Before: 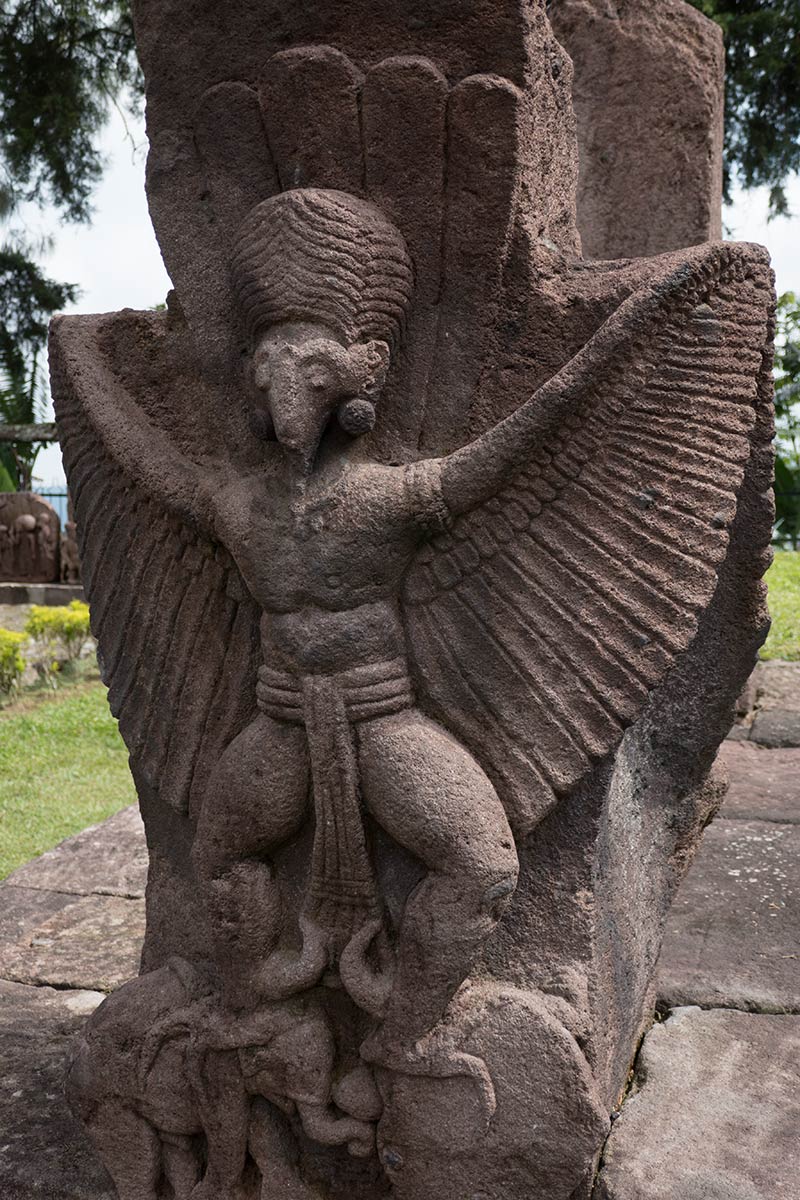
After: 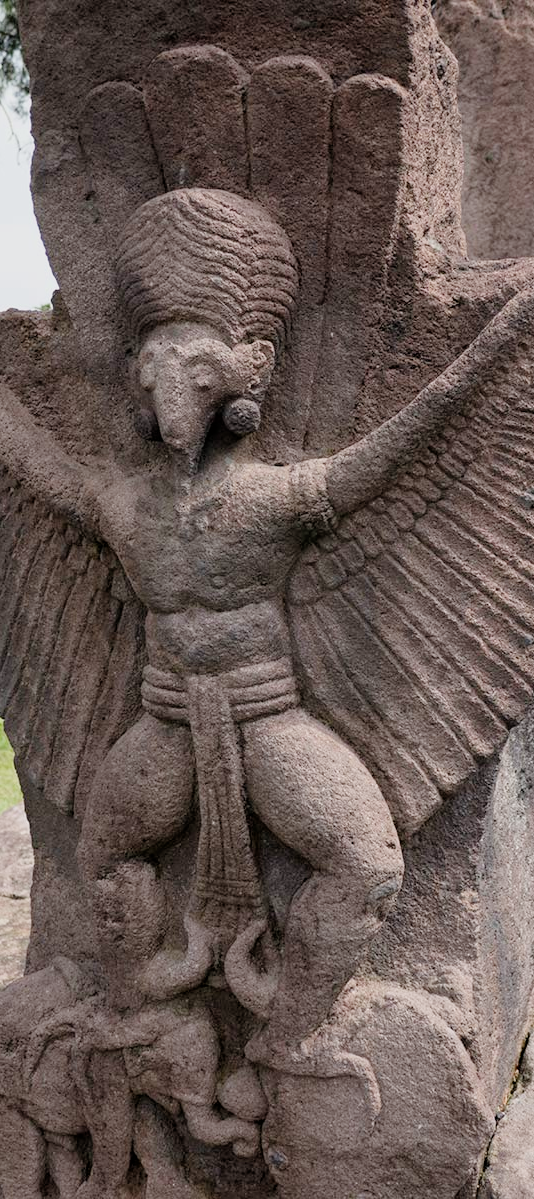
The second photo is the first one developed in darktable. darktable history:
crop and rotate: left 14.475%, right 18.734%
filmic rgb: black relative exposure -6.53 EV, white relative exposure 4.7 EV, threshold 6 EV, hardness 3.13, contrast 0.813, enable highlight reconstruction true
exposure: black level correction 0, exposure 1.001 EV, compensate highlight preservation false
